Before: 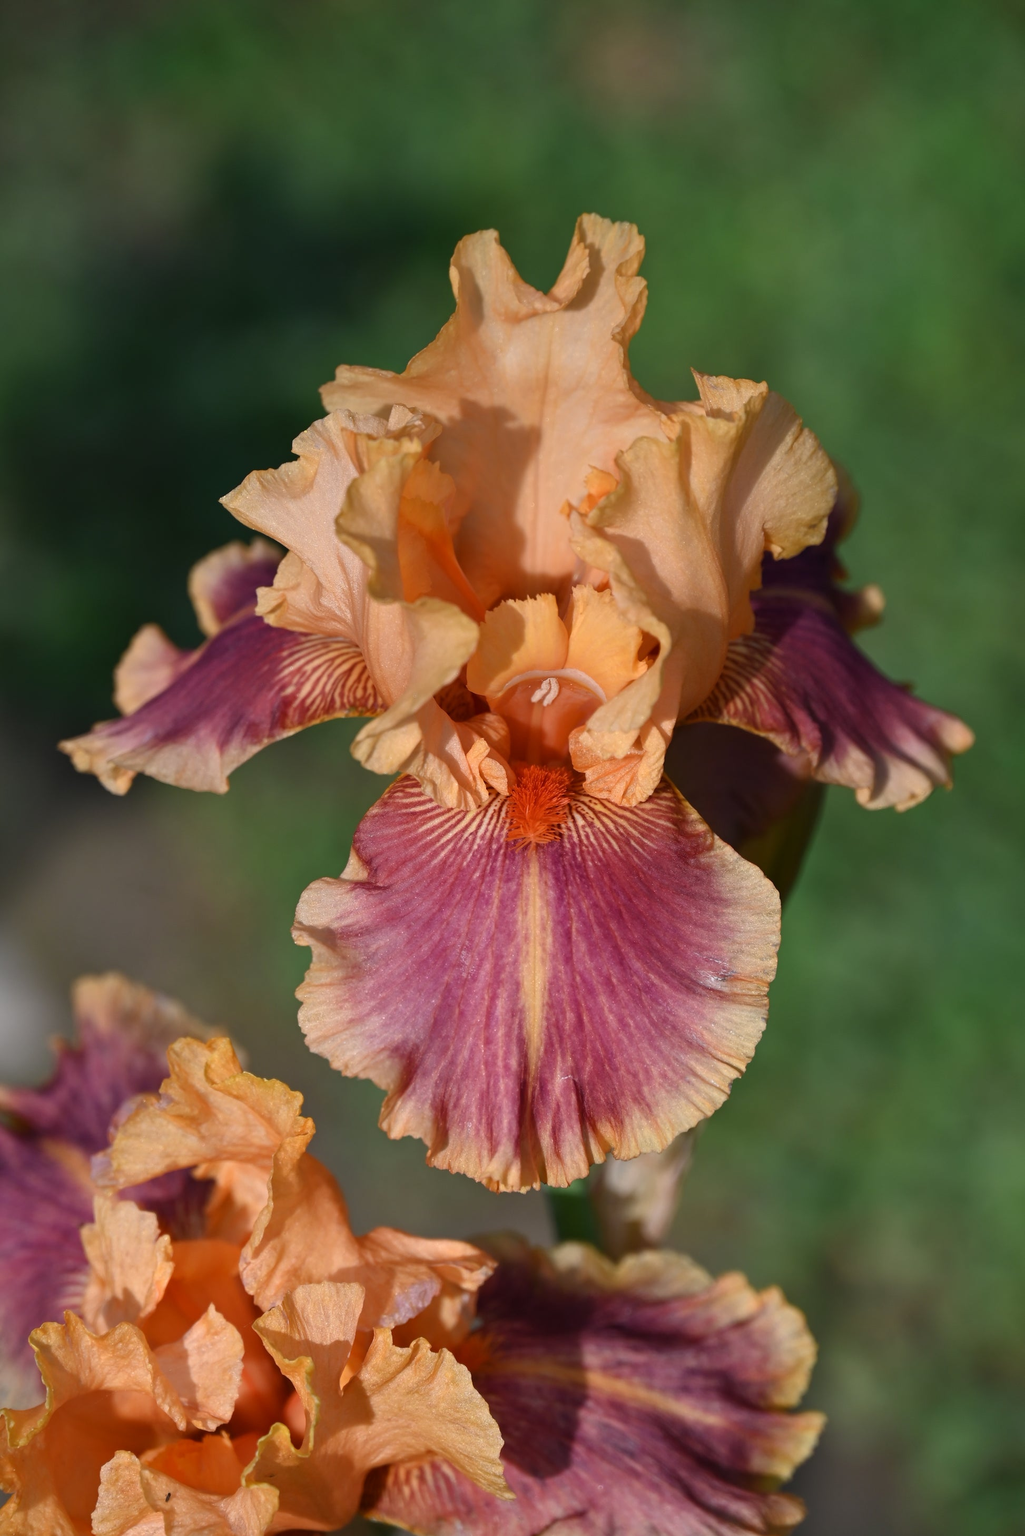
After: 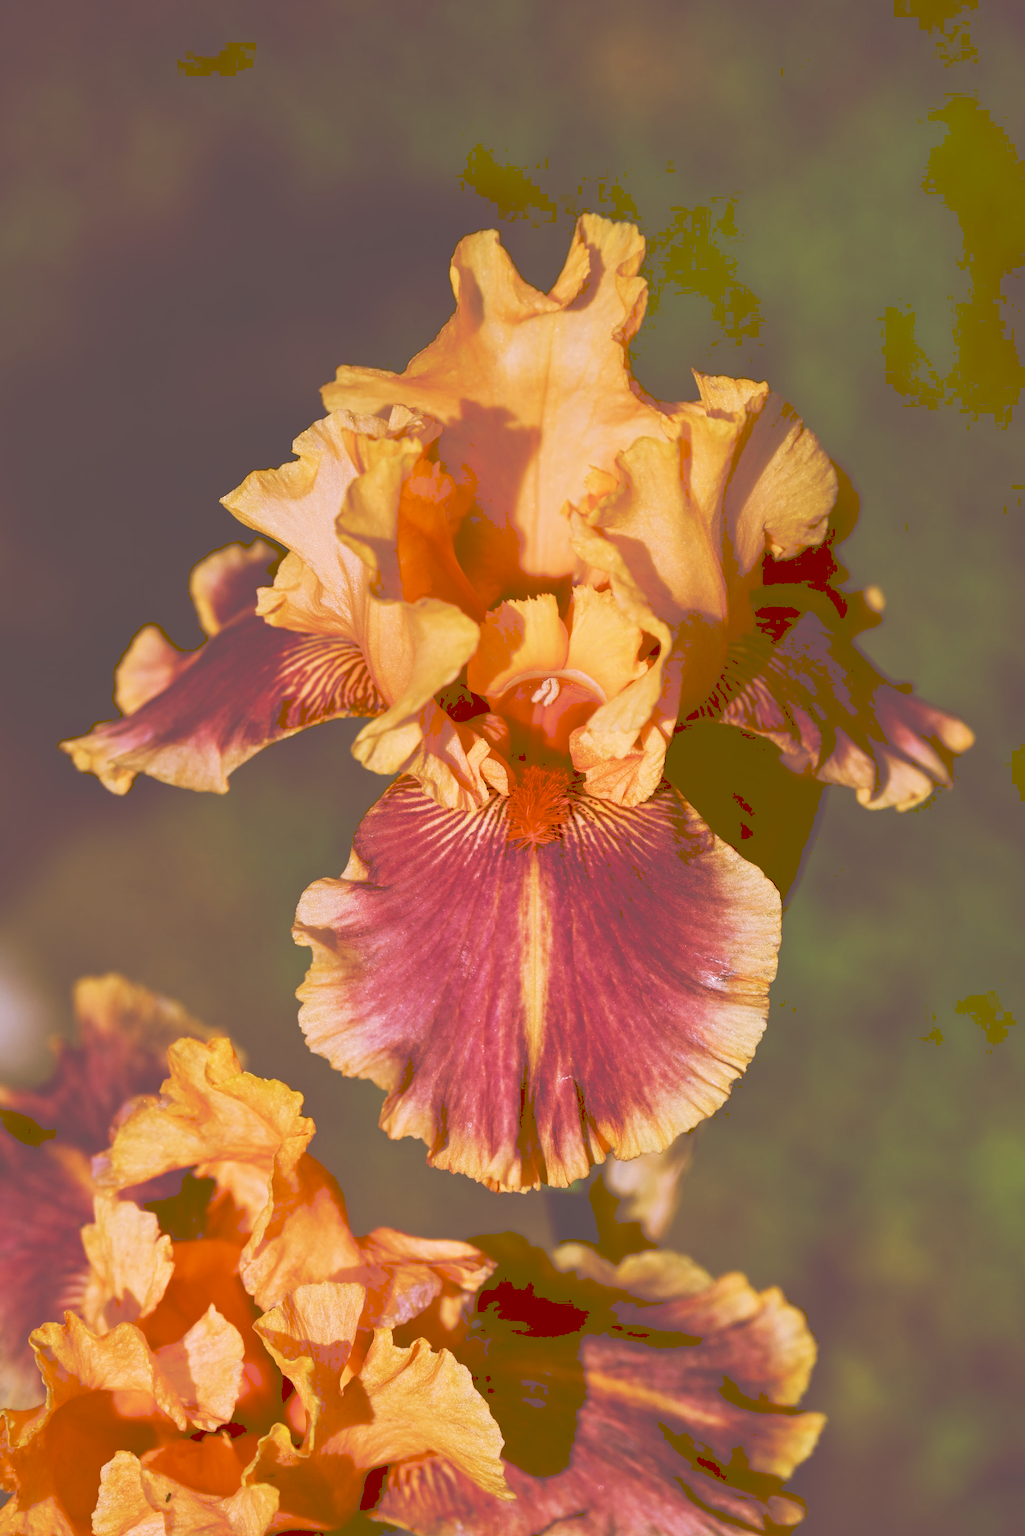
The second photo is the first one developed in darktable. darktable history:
tone curve: curves: ch0 [(0, 0) (0.003, 0.334) (0.011, 0.338) (0.025, 0.338) (0.044, 0.338) (0.069, 0.339) (0.1, 0.342) (0.136, 0.343) (0.177, 0.349) (0.224, 0.36) (0.277, 0.385) (0.335, 0.42) (0.399, 0.465) (0.468, 0.535) (0.543, 0.632) (0.623, 0.73) (0.709, 0.814) (0.801, 0.879) (0.898, 0.935) (1, 1)], preserve colors none
color look up table: target L [96.46, 94.93, 93.58, 89.1, 80.97, 77.63, 70.95, 73.93, 65.95, 59.81, 57.85, 52.67, 48.4, 41.92, 37.83, 15.49, 10.17, 78.82, 59.85, 69.66, 61.51, 49.31, 58.82, 43.89, 54.31, 43.32, 36.43, 24.92, 30.77, 20.65, 17.08, 86.48, 79.15, 70.1, 57.57, 51.92, 60.81, 49.4, 43.93, 33.77, 31.73, 26.61, 19.24, 11.36, 84.14, 74.1, 61.72, 43.22, 30.8], target a [12.74, 2.975, -16.42, -13.48, -43.06, -58.11, -34.9, -15.68, -13.85, 4.382, -8.882, -24.54, -23.92, -3.328, -7.587, 36.94, 45.81, 21.21, 47.51, 25.75, 35.38, 64.32, 20.44, 77.18, 31.66, 29.83, 57.7, 73.01, 19.64, 51.92, 59.01, 27.07, 17.11, 53.58, 16.06, 68.26, 36.06, 38.76, 13.07, 32.19, 64.62, 49.27, 30.92, 48.08, -25.43, -0.638, -1.862, -1.782, 0.038], target b [5.225, 31.43, 75.5, 4.226, 31, 49.71, 85.07, 10.26, 42.7, 102.35, 5.346, 17.9, 82.7, 71.61, 64.42, 26.1, 16.93, 30.76, 8.225, 44.23, 105.2, 83.5, 8.265, 10.68, 92.8, 60.9, 62.22, 42.27, 52.29, 34.99, 28.77, -11.6, -3.625, -40.22, -28.82, -13.05, -51.63, -19.32, -3.563, -54.77, -53.23, -28.69, -0.004, 18.79, -18.76, -21.72, -47.24, -25.2, 10.03], num patches 49
